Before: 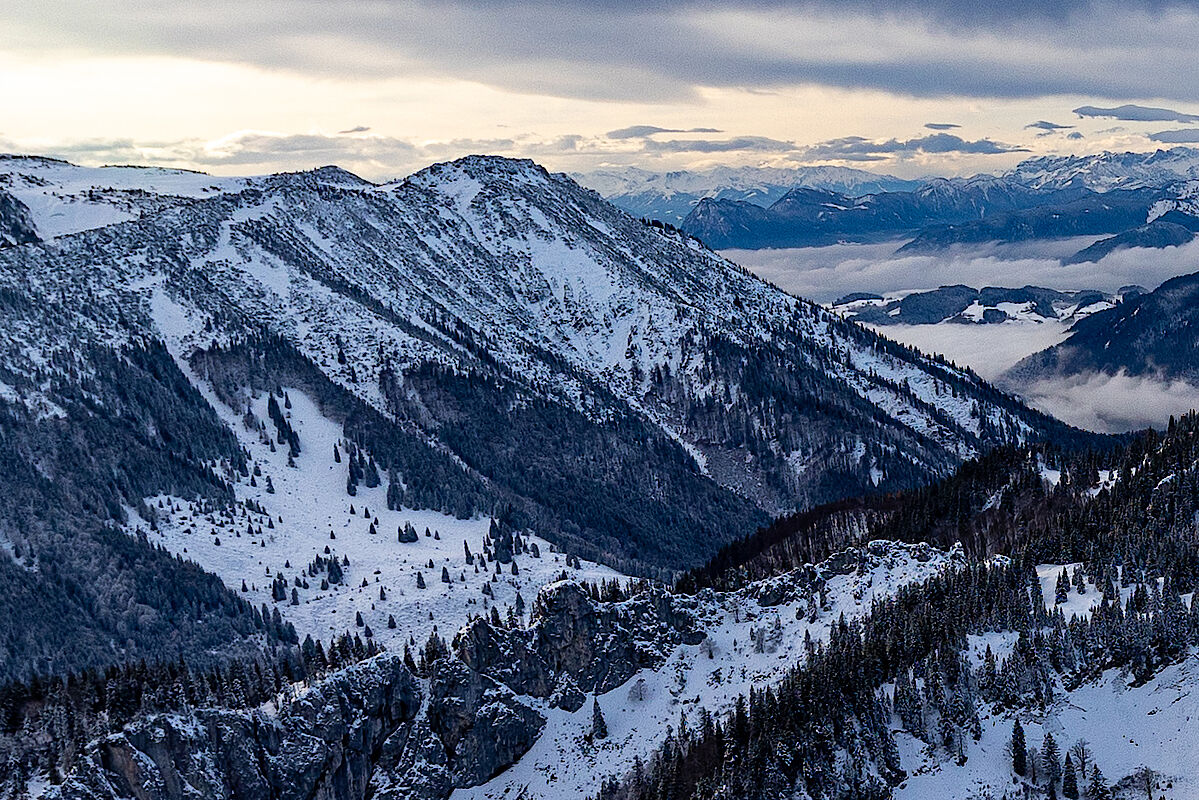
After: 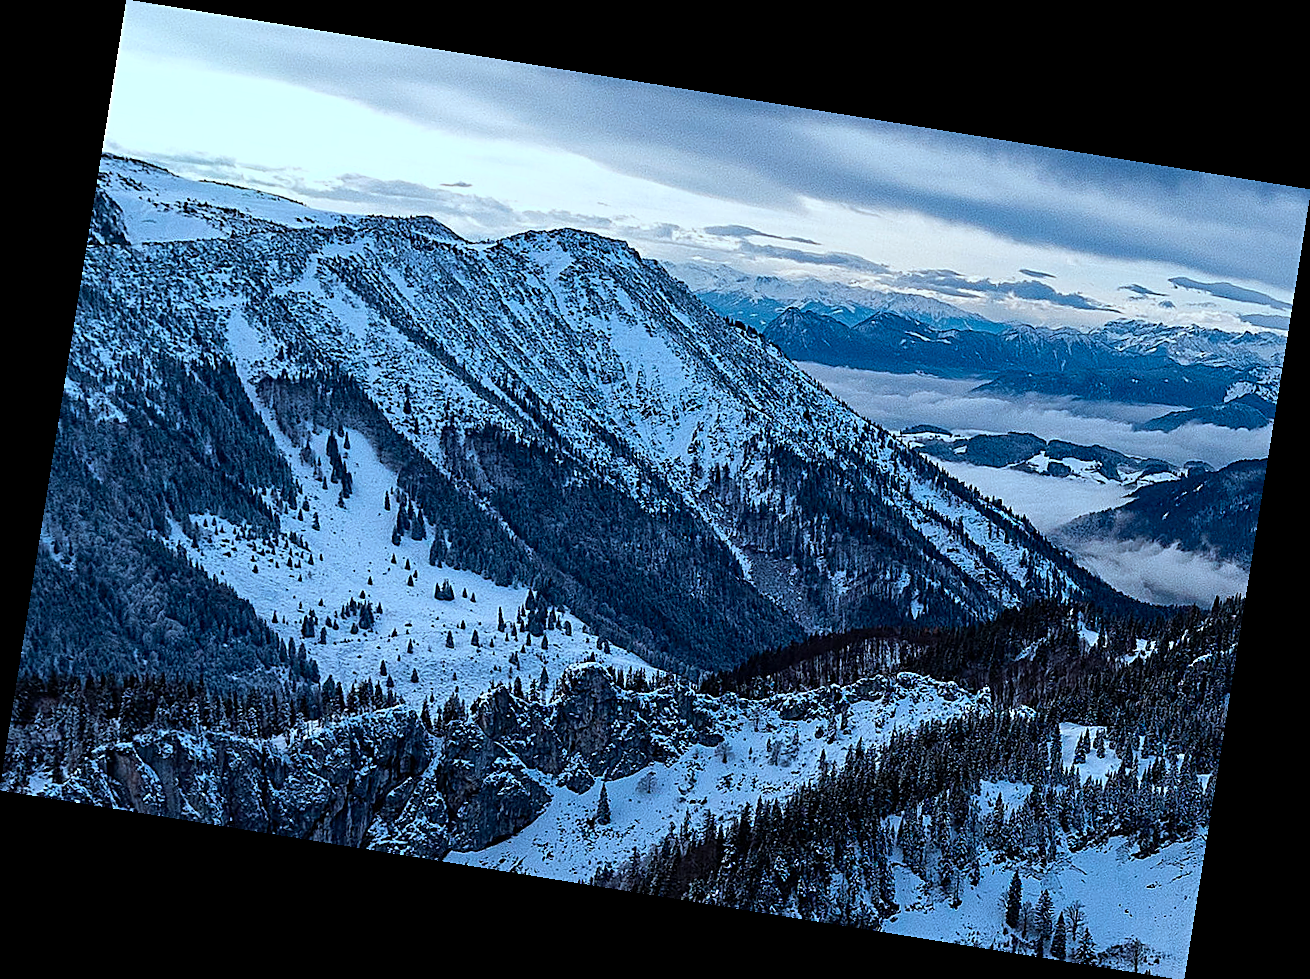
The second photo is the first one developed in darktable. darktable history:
color correction: highlights a* -9.35, highlights b* -23.15
rotate and perspective: rotation 9.12°, automatic cropping off
sharpen: on, module defaults
